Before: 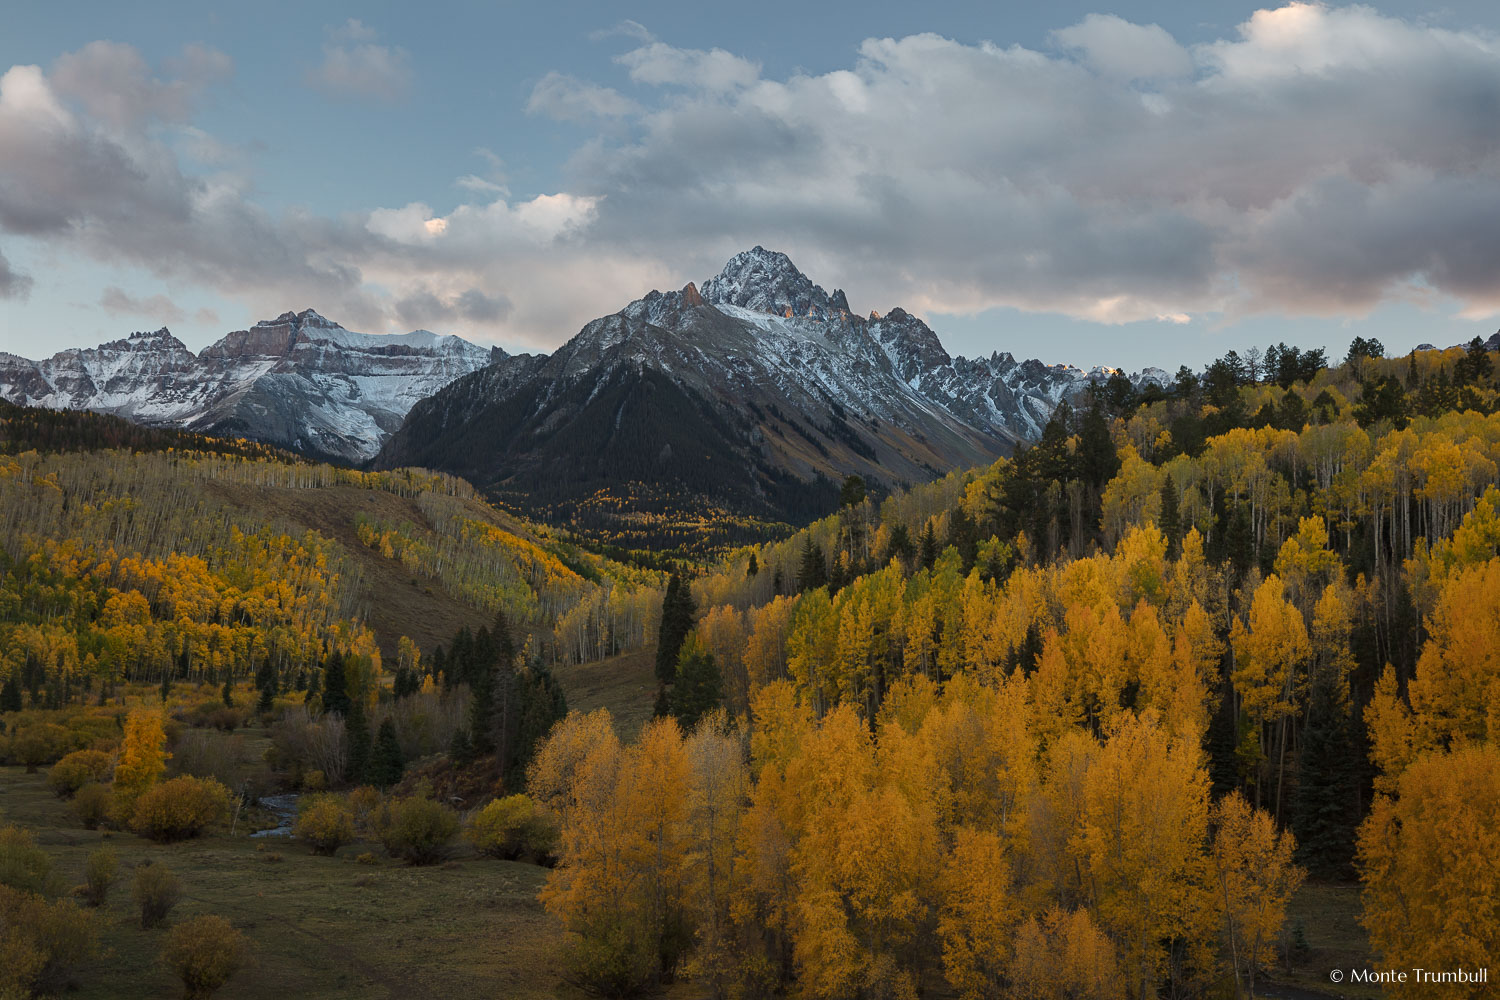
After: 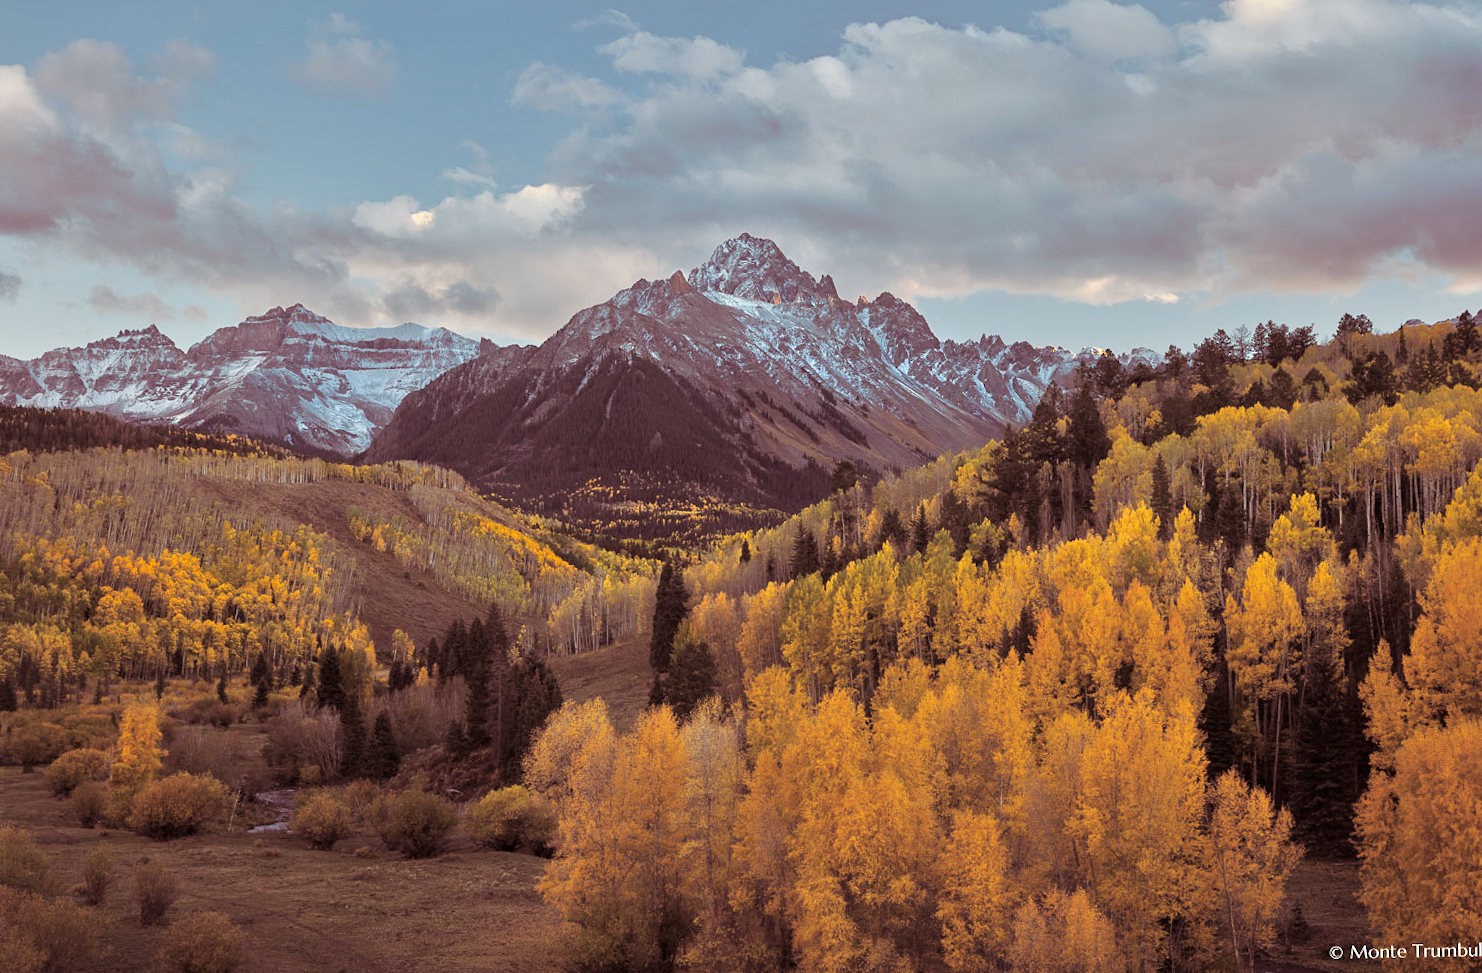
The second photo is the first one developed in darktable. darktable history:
rotate and perspective: rotation -1°, crop left 0.011, crop right 0.989, crop top 0.025, crop bottom 0.975
tone equalizer: -7 EV 0.15 EV, -6 EV 0.6 EV, -5 EV 1.15 EV, -4 EV 1.33 EV, -3 EV 1.15 EV, -2 EV 0.6 EV, -1 EV 0.15 EV, mask exposure compensation -0.5 EV
crop: bottom 0.071%
split-toning: on, module defaults
